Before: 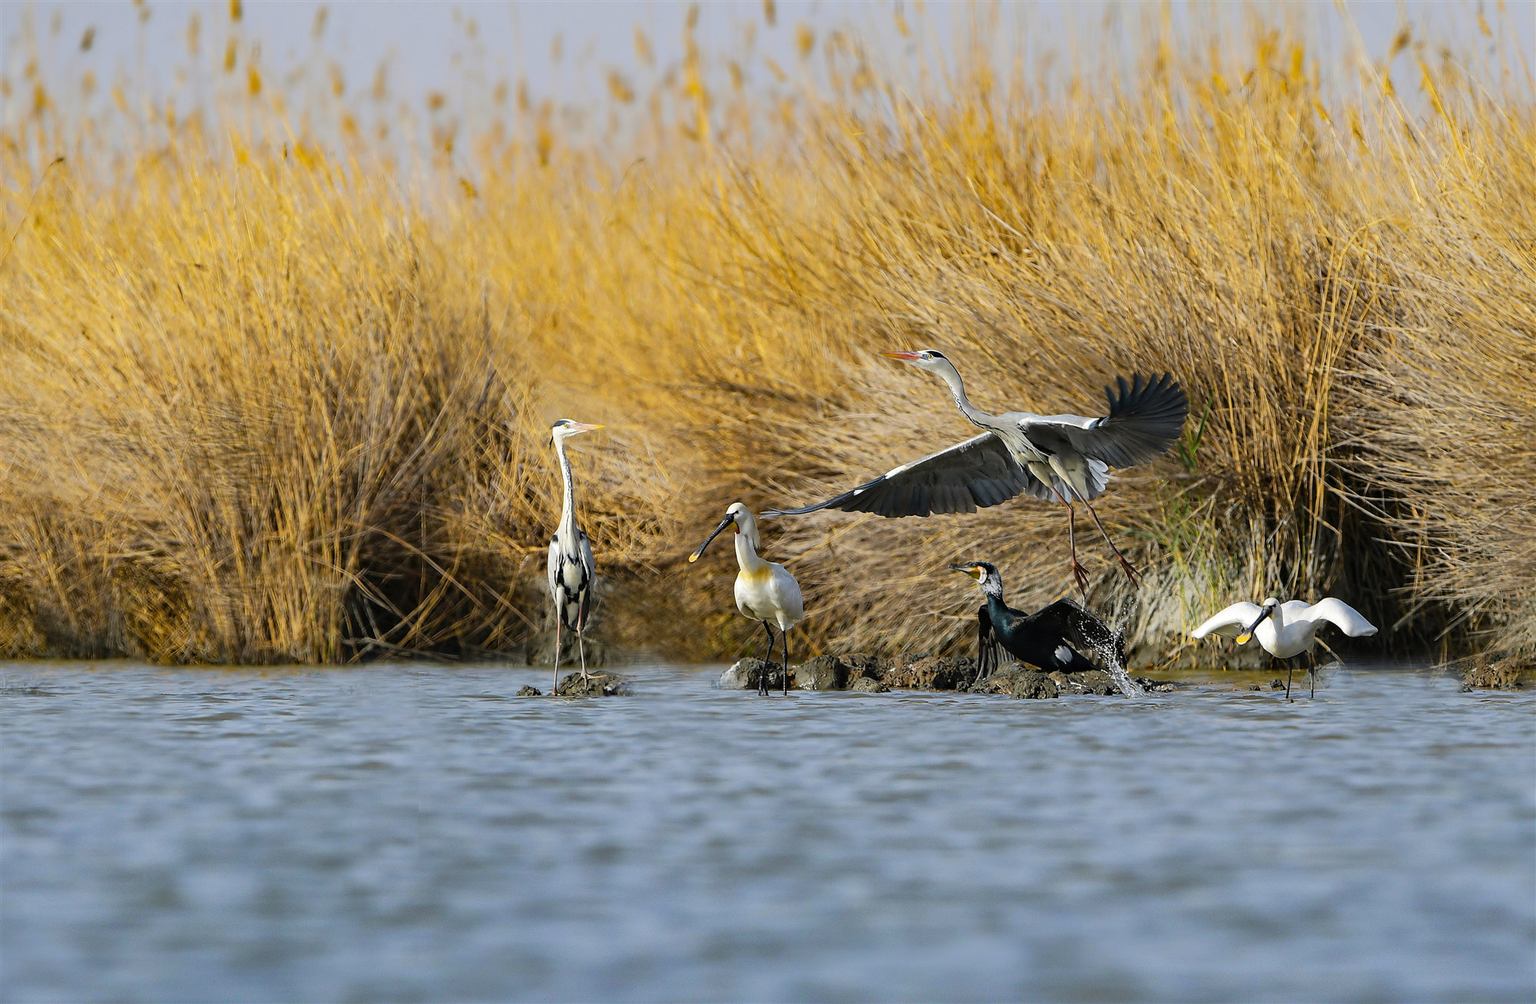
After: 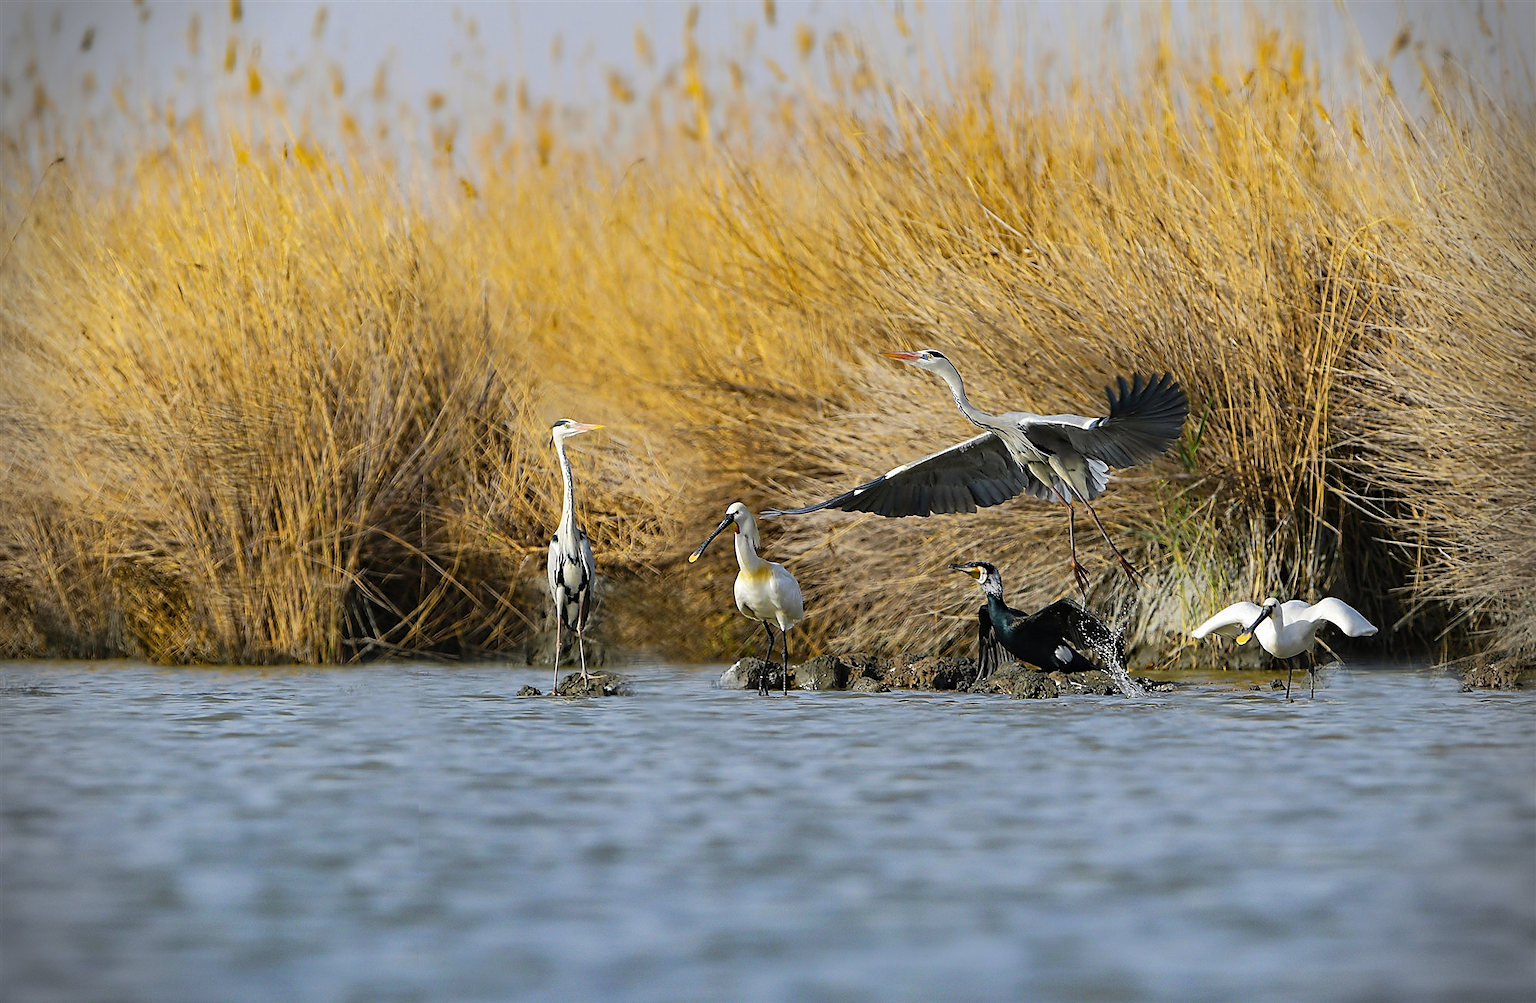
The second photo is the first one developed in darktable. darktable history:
sharpen: radius 1.881, amount 0.396, threshold 1.401
vignetting: fall-off start 88.25%, fall-off radius 24.16%, unbound false
